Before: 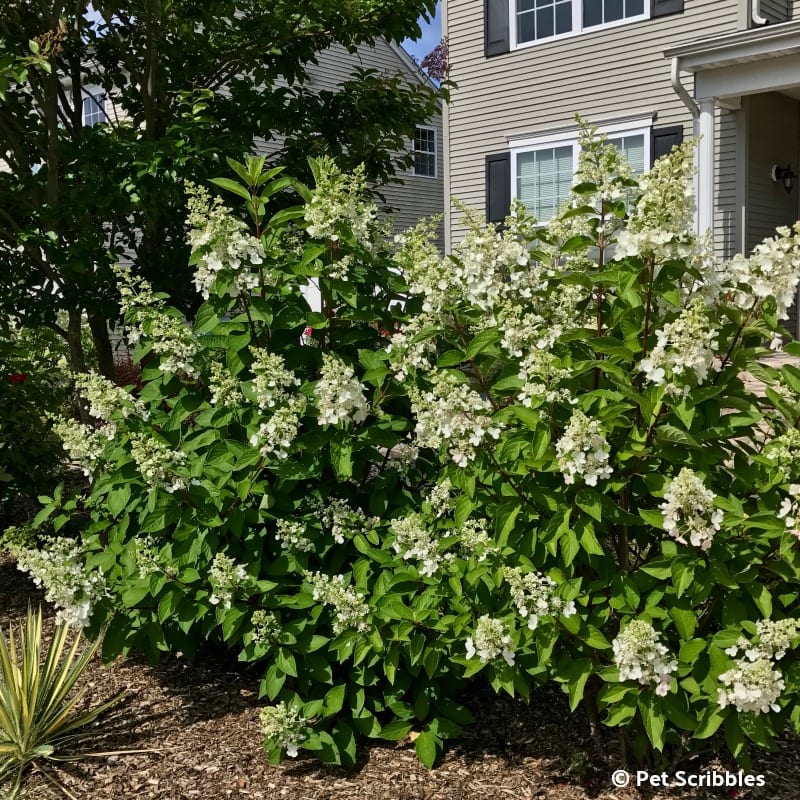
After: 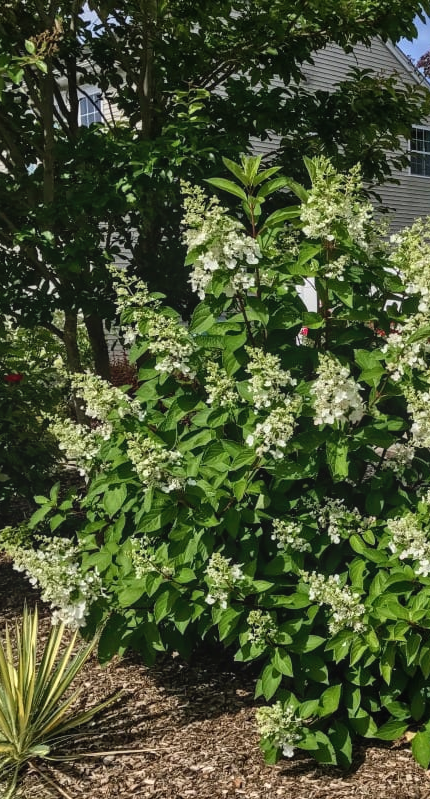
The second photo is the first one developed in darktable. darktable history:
crop: left 0.587%, right 45.588%, bottom 0.086%
bloom: size 40%
local contrast: on, module defaults
